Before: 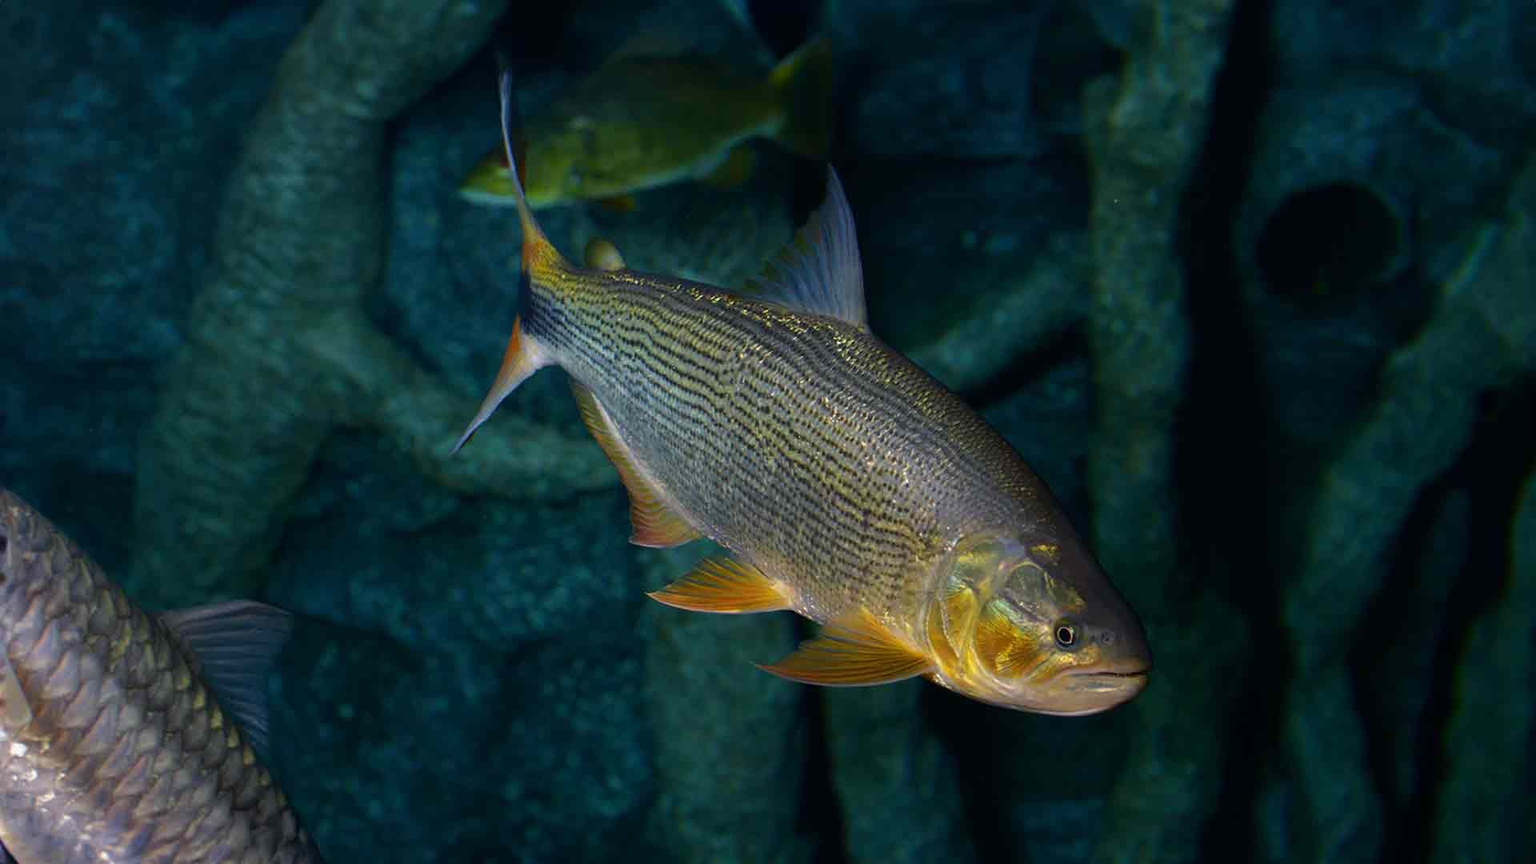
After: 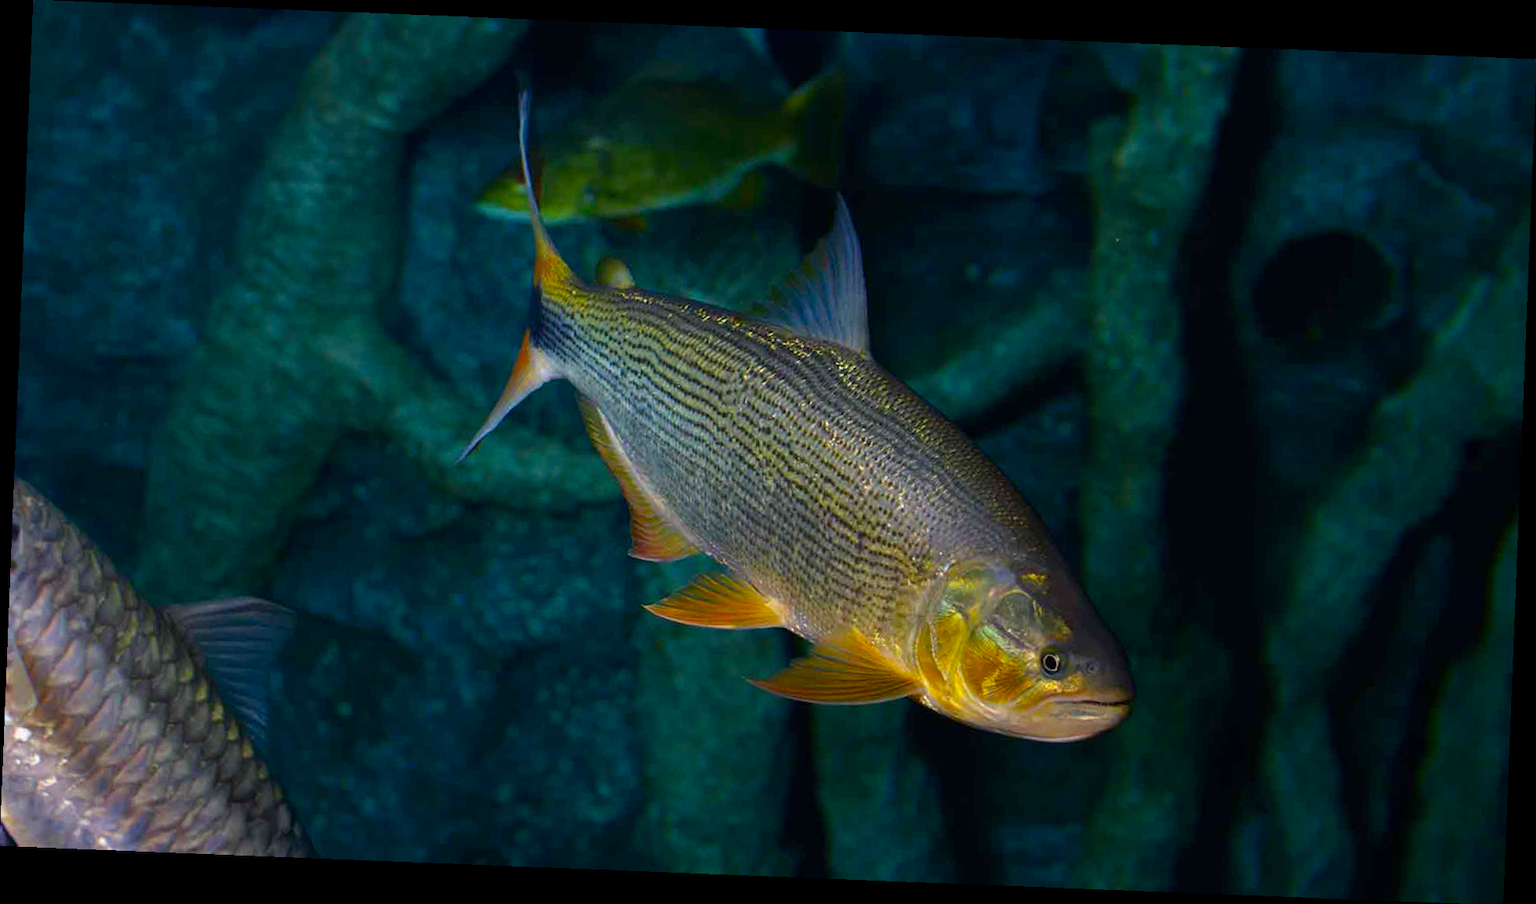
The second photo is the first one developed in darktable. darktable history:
rotate and perspective: rotation 2.27°, automatic cropping off
color correction: saturation 1.1
color balance rgb: linear chroma grading › global chroma 6.48%, perceptual saturation grading › global saturation 12.96%, global vibrance 6.02%
white balance: emerald 1
